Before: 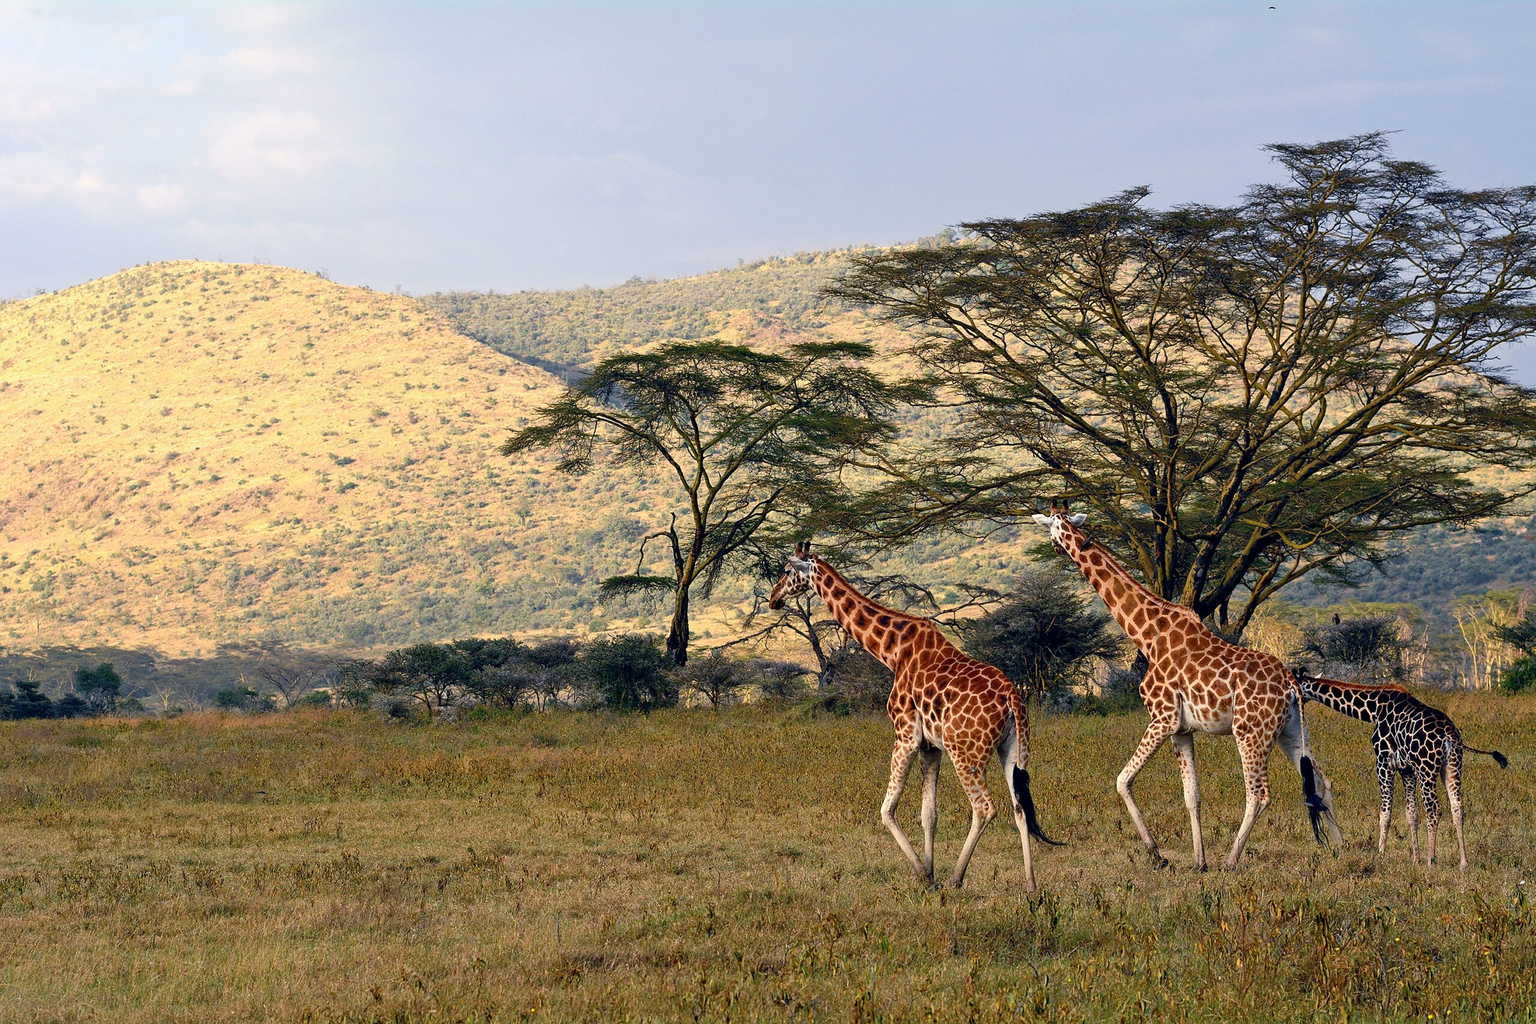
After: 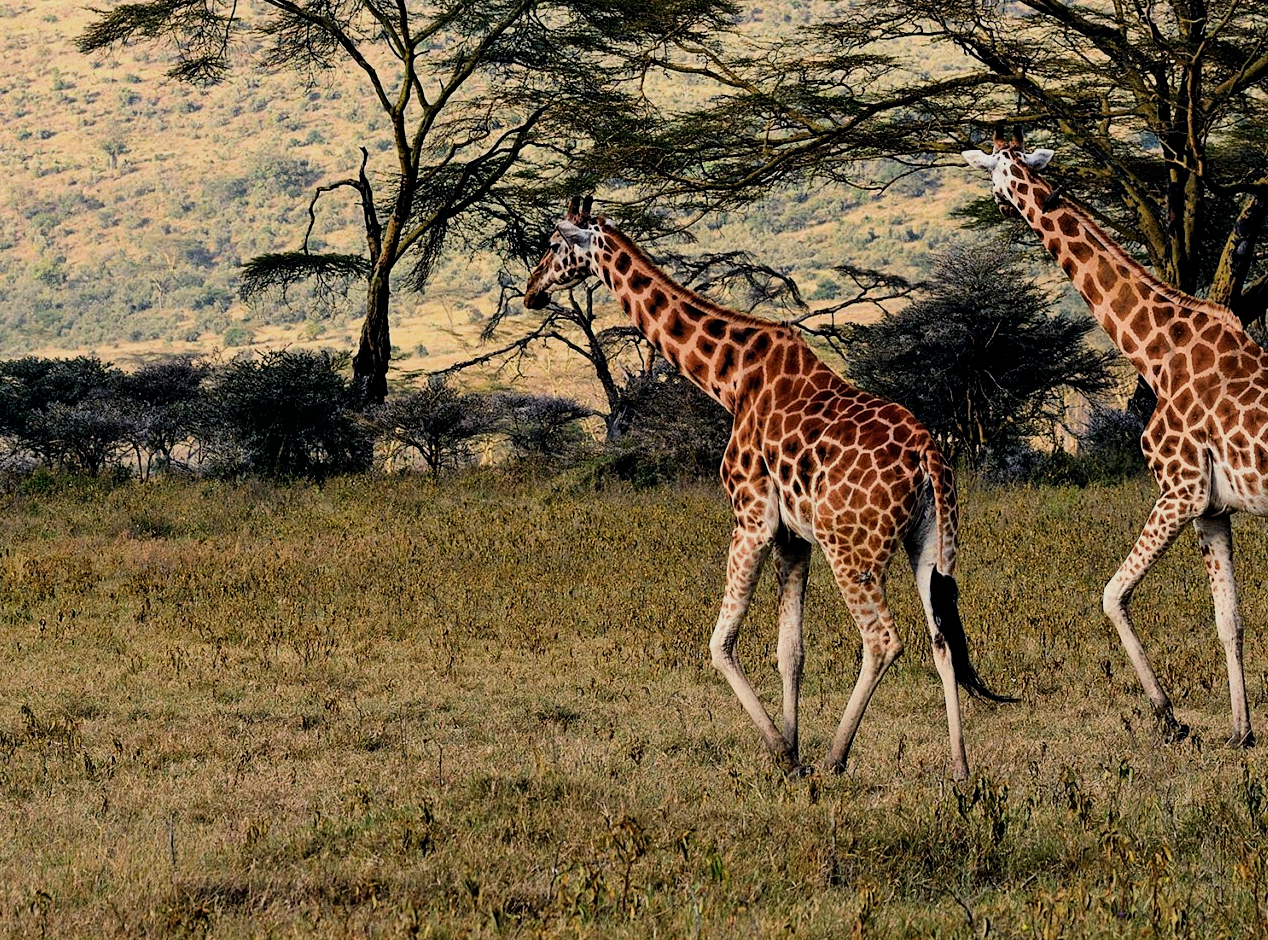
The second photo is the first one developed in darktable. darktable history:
crop: left 29.635%, top 41.425%, right 20.798%, bottom 3.5%
filmic rgb: black relative exposure -5 EV, white relative exposure 3.97 EV, threshold 2.94 EV, hardness 2.88, contrast 1.297, enable highlight reconstruction true
